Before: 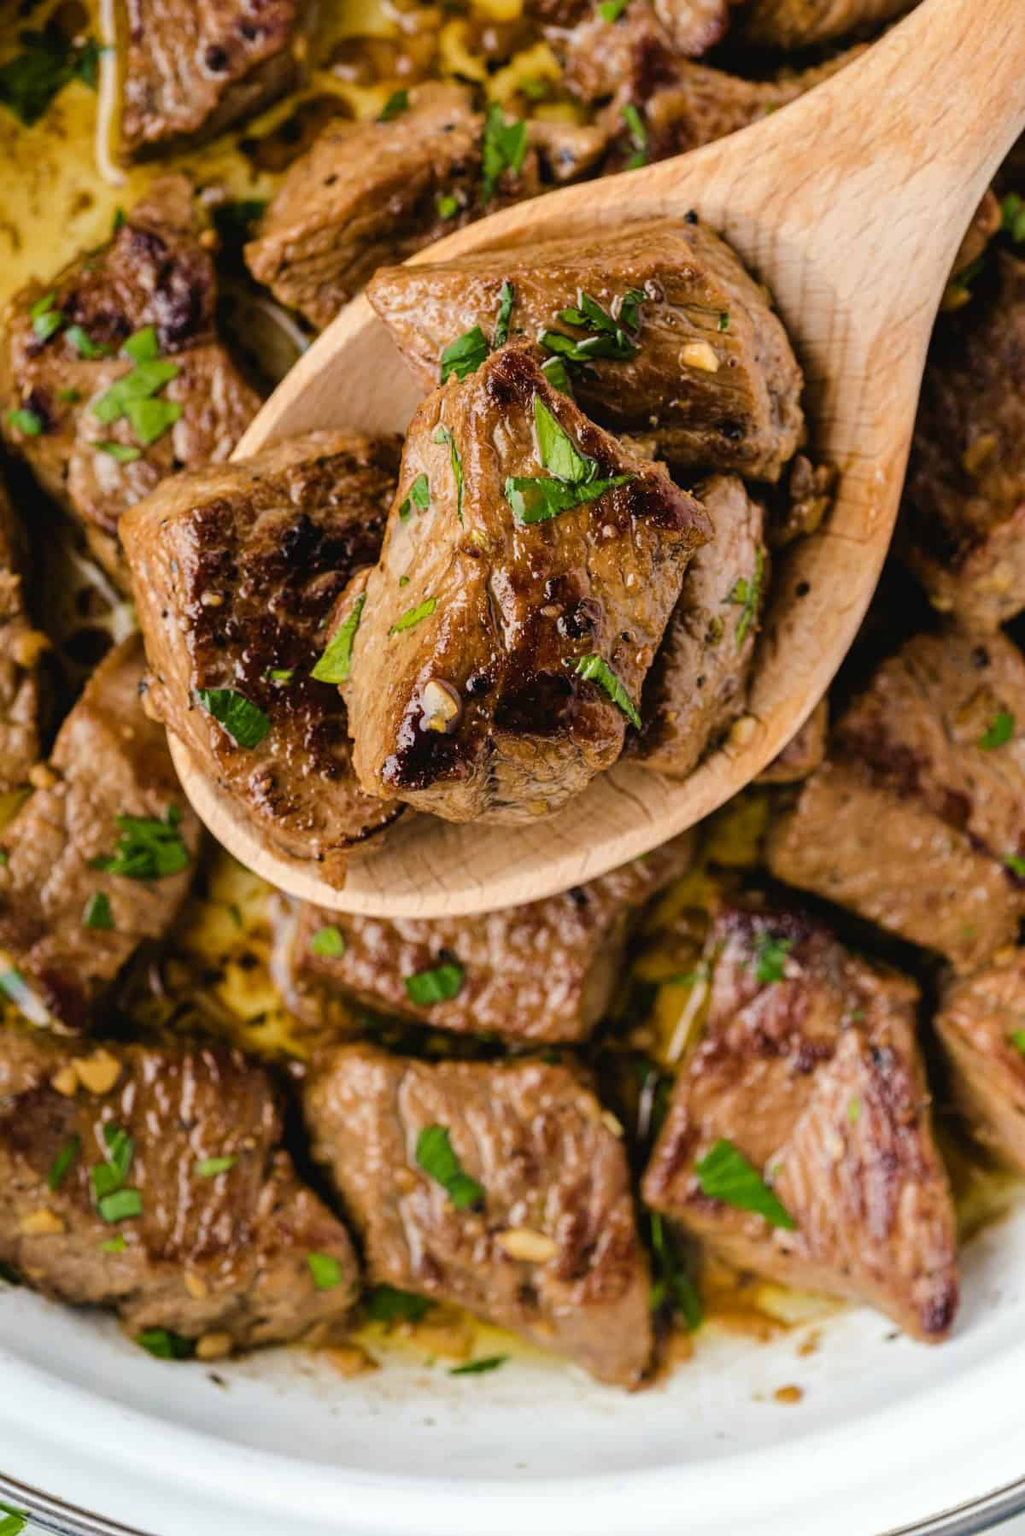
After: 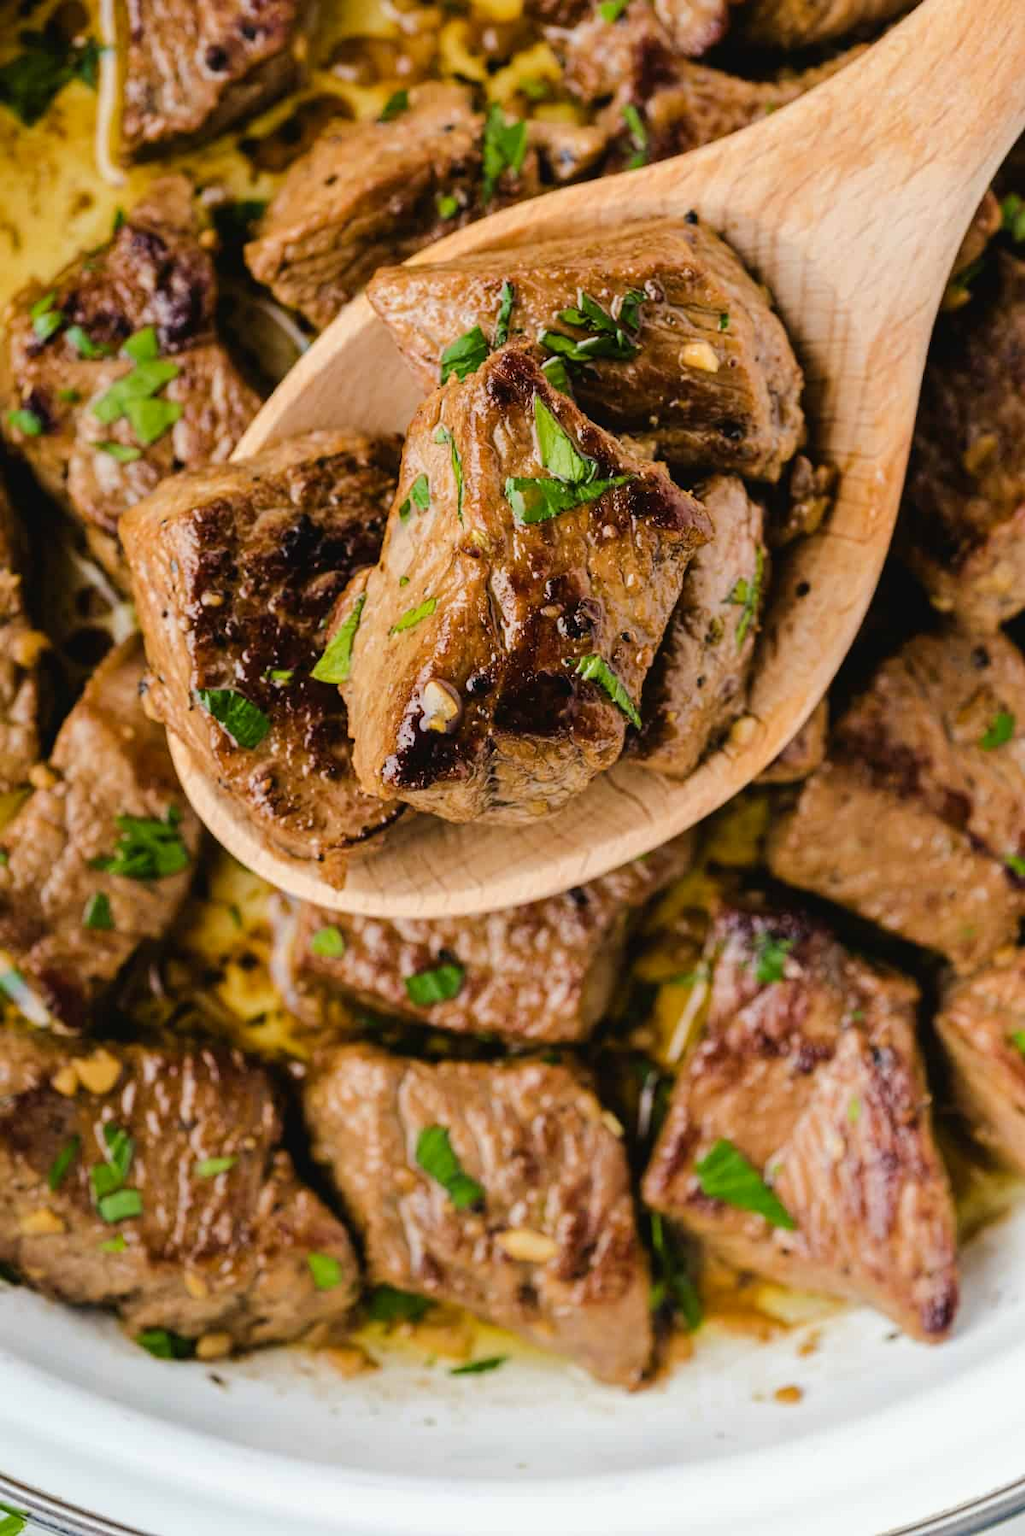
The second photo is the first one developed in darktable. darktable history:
tone curve: curves: ch0 [(0, 0.012) (0.036, 0.035) (0.274, 0.288) (0.504, 0.536) (0.844, 0.84) (1, 0.983)]; ch1 [(0, 0) (0.389, 0.403) (0.462, 0.486) (0.499, 0.498) (0.511, 0.502) (0.536, 0.547) (0.579, 0.578) (0.626, 0.645) (0.749, 0.781) (1, 1)]; ch2 [(0, 0) (0.457, 0.486) (0.5, 0.5) (0.557, 0.561) (0.614, 0.622) (0.704, 0.732) (1, 1)], color space Lab, linked channels, preserve colors none
